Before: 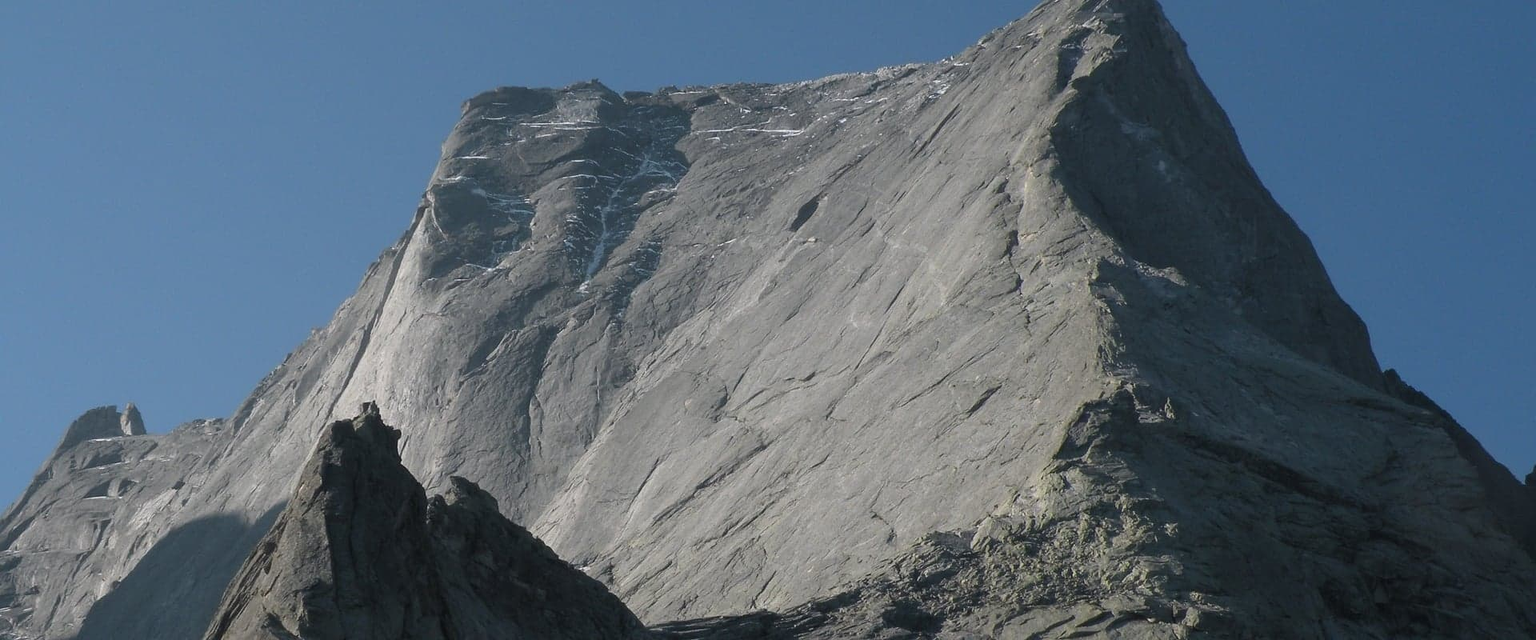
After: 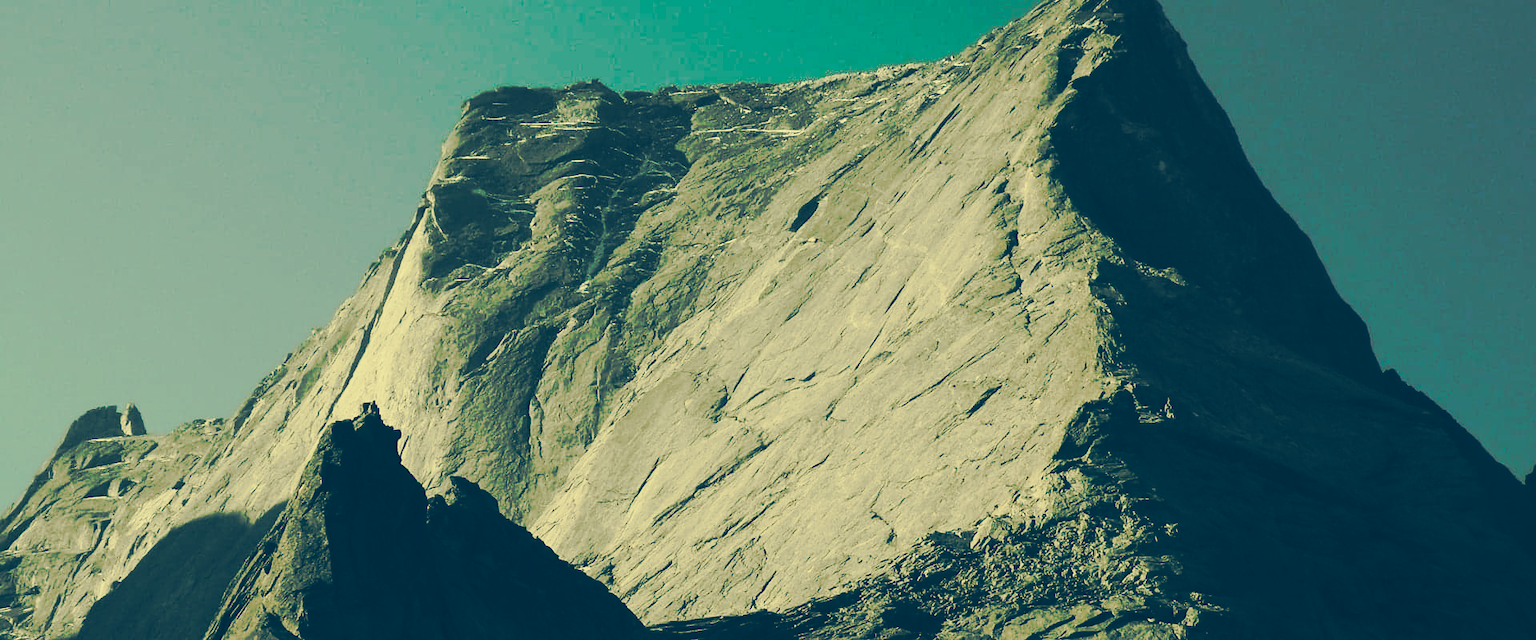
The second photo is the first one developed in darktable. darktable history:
tone curve: curves: ch0 [(0, 0) (0.003, 0.003) (0.011, 0.01) (0.025, 0.024) (0.044, 0.042) (0.069, 0.065) (0.1, 0.094) (0.136, 0.128) (0.177, 0.167) (0.224, 0.212) (0.277, 0.262) (0.335, 0.317) (0.399, 0.377) (0.468, 0.442) (0.543, 0.607) (0.623, 0.676) (0.709, 0.75) (0.801, 0.829) (0.898, 0.912) (1, 1)], preserve colors none
color look up table: target L [94.52, 93.94, 91.88, 91.57, 86.61, 80.07, 74.92, 65.11, 69.71, 43.01, 31, 18.77, 200, 88.6, 85.42, 82.54, 76.44, 81.97, 66.01, 67.62, 60.18, 49.74, 19.69, 15.74, 92.75, 90.59, 84.65, 92.19, 88.93, 81.53, 80.31, 61.29, 61.32, 58.16, 75.73, 80.18, 31.45, 31.14, 21.23, 38.16, 25.63, 16.83, 16.39, 88.58, 86.85, 54.92, 54.76, 24.52, 15.38], target a [-8.529, -8.209, -13.36, -16.54, -22.17, -19.62, -19.58, -53.3, -42.72, -37.84, -18.32, -11.8, 0, 1.435, -3.908, 11.8, 3.535, 17.23, 21.58, 36.11, 0.497, 10.54, -4.237, -7.286, -5.298, -5.355, -3.353, -4.569, 1.595, 5.45, -5.964, 45.46, 44.96, -0.575, 10.73, 1.798, 22.41, -12.51, -10.39, 20.39, -0.591, -6.128, -5.85, -11.72, -20.35, -42.66, -36.96, -14.76, -6.483], target b [37.71, 42.86, 47.25, 42.36, 36.58, 46.36, 32.26, 39.58, 31.83, 15.5, -3.629, -13.55, 0, 40.61, 55.53, 52.82, 39.77, 37.98, 31.94, 46.9, 20.38, 31.7, -12.02, -17.56, 37.93, 34, 35.13, 36.19, 34.51, 31.22, 17.57, 20.28, 11.65, 2.142, 20.14, 17.62, -5.264, -23.65, -15.12, -31.26, -36.12, -19.97, -20.66, 33.56, 27.87, 12.98, -2.5, -14.06, -18.82], num patches 49
